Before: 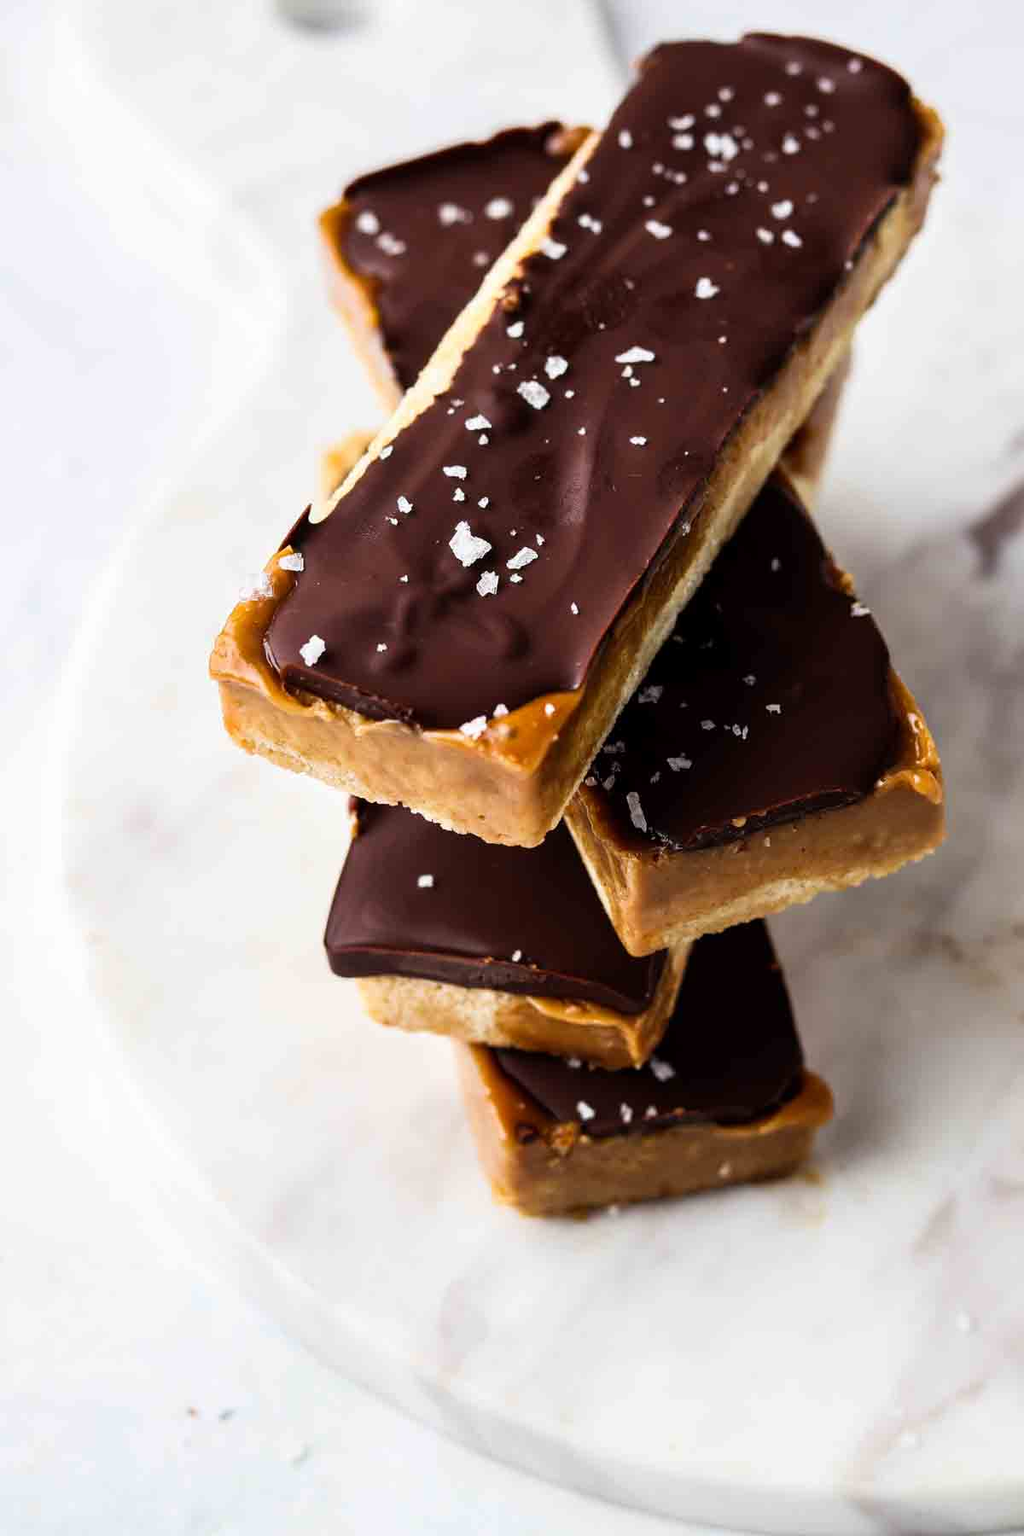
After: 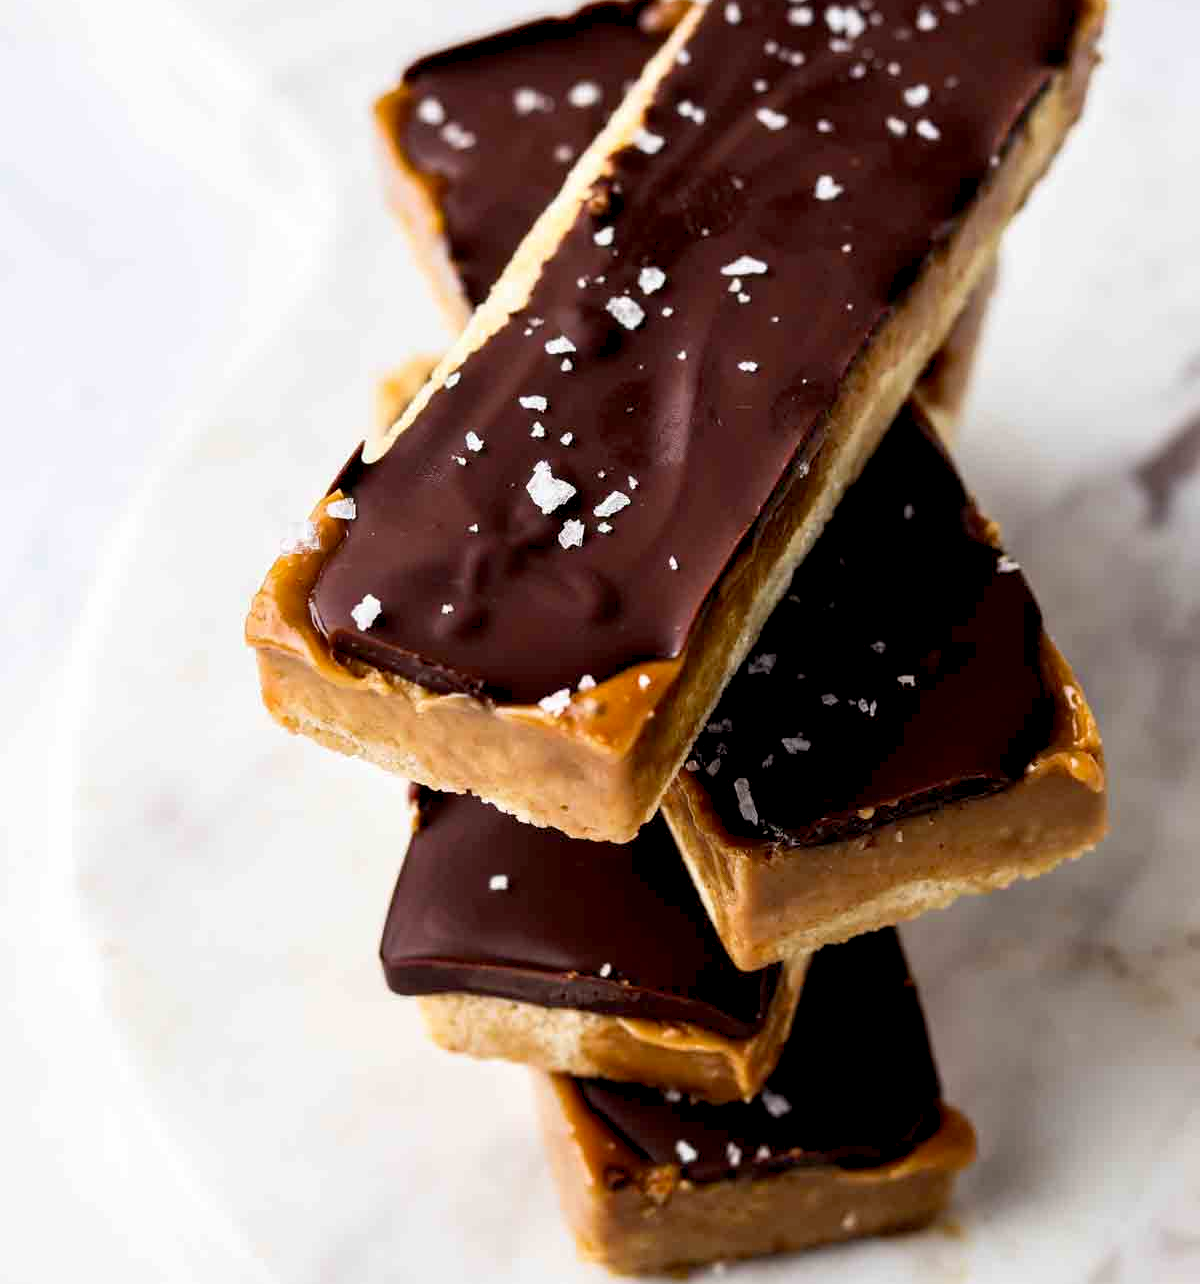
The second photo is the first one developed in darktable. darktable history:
exposure: black level correction 0.005, exposure 0.016 EV, compensate exposure bias true, compensate highlight preservation false
crop and rotate: top 8.35%, bottom 20.291%
